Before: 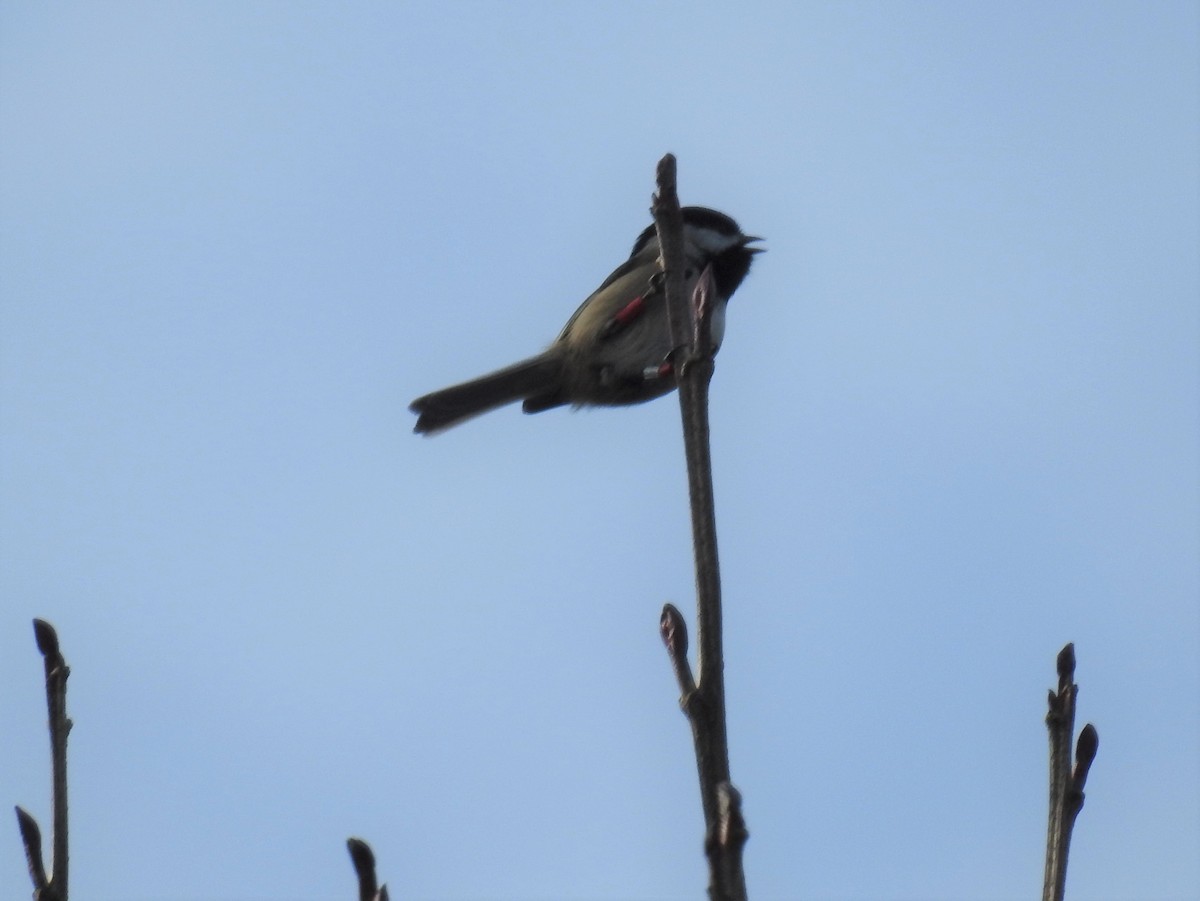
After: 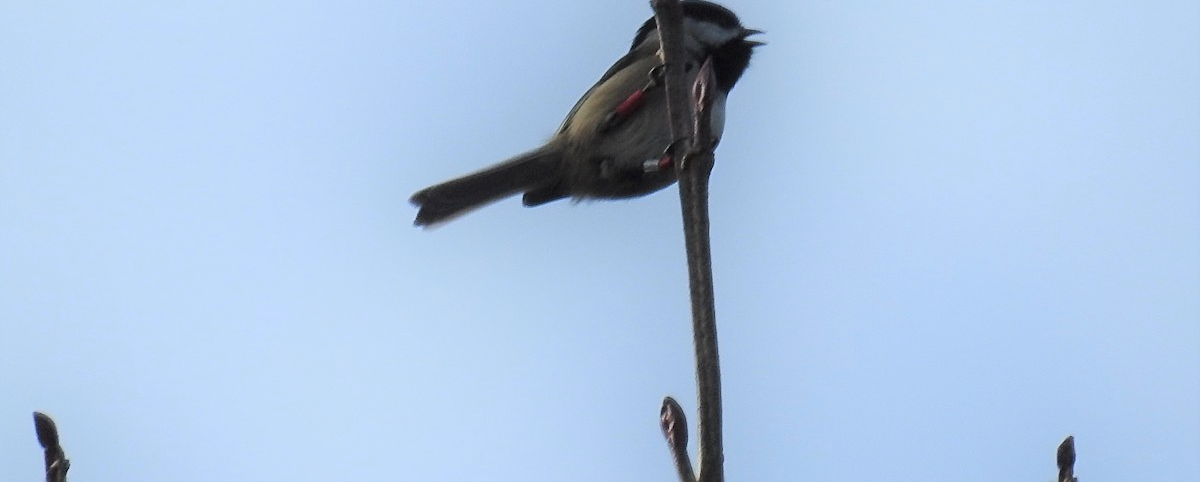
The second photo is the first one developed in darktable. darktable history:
crop and rotate: top 23.043%, bottom 23.437%
shadows and highlights: highlights 70.7, soften with gaussian
sharpen: on, module defaults
